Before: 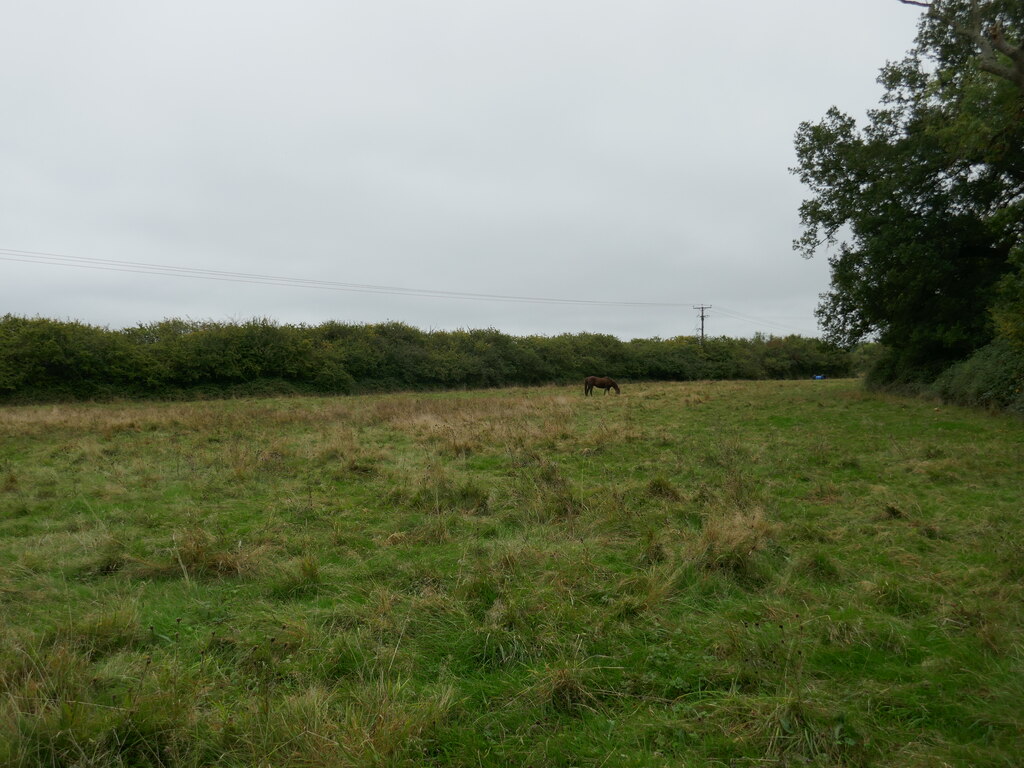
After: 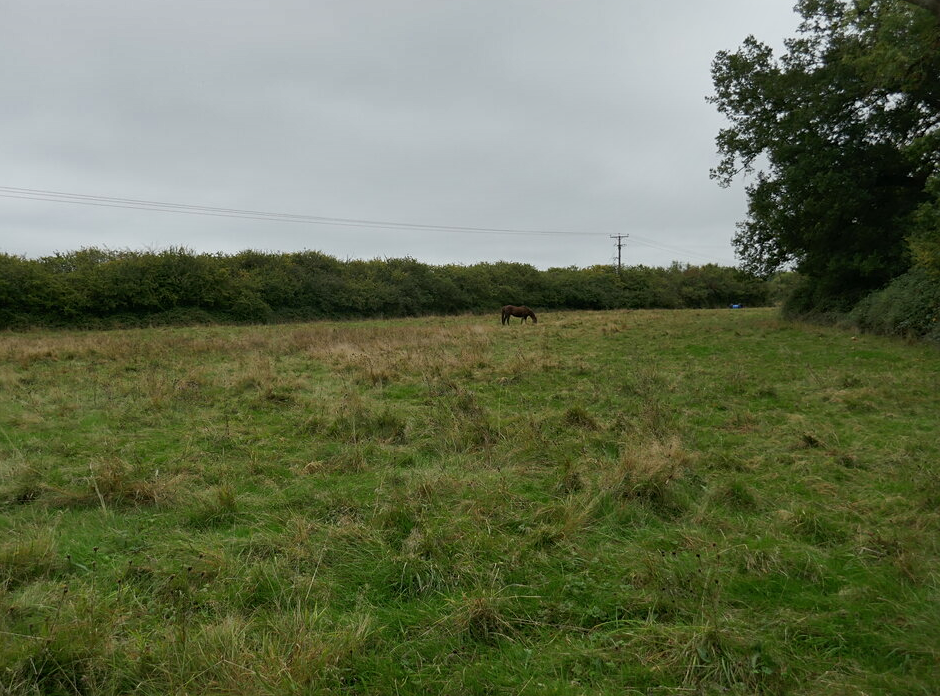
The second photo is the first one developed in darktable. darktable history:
sharpen: amount 0.206
shadows and highlights: shadows 30.61, highlights -63.06, soften with gaussian
crop and rotate: left 8.113%, top 9.325%
